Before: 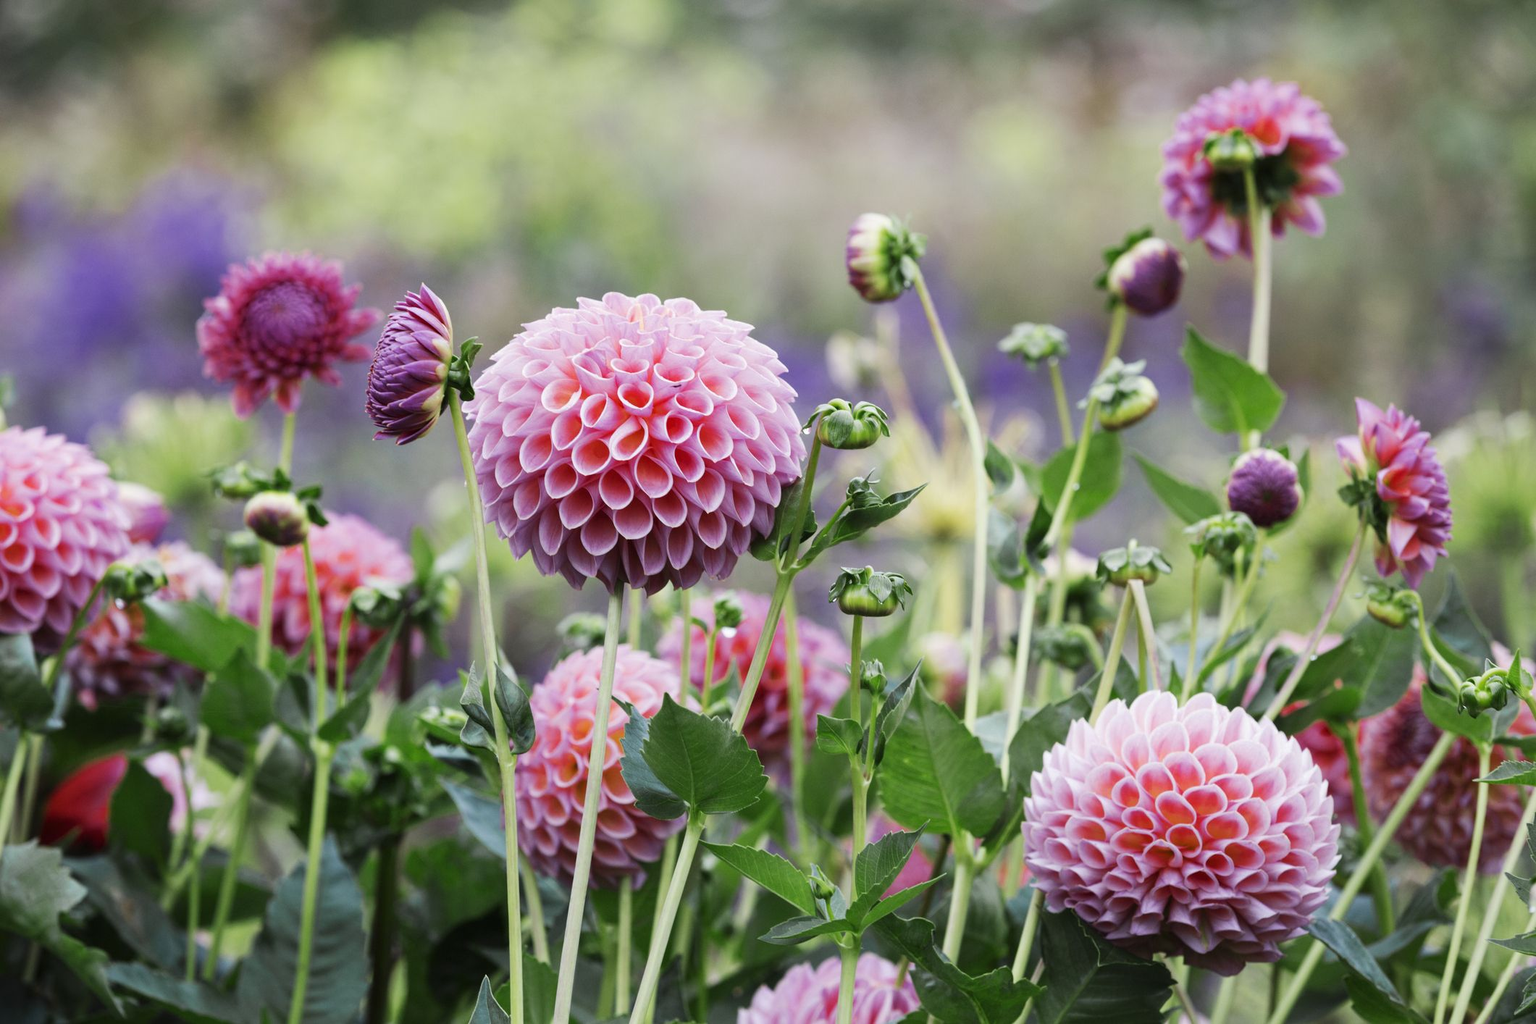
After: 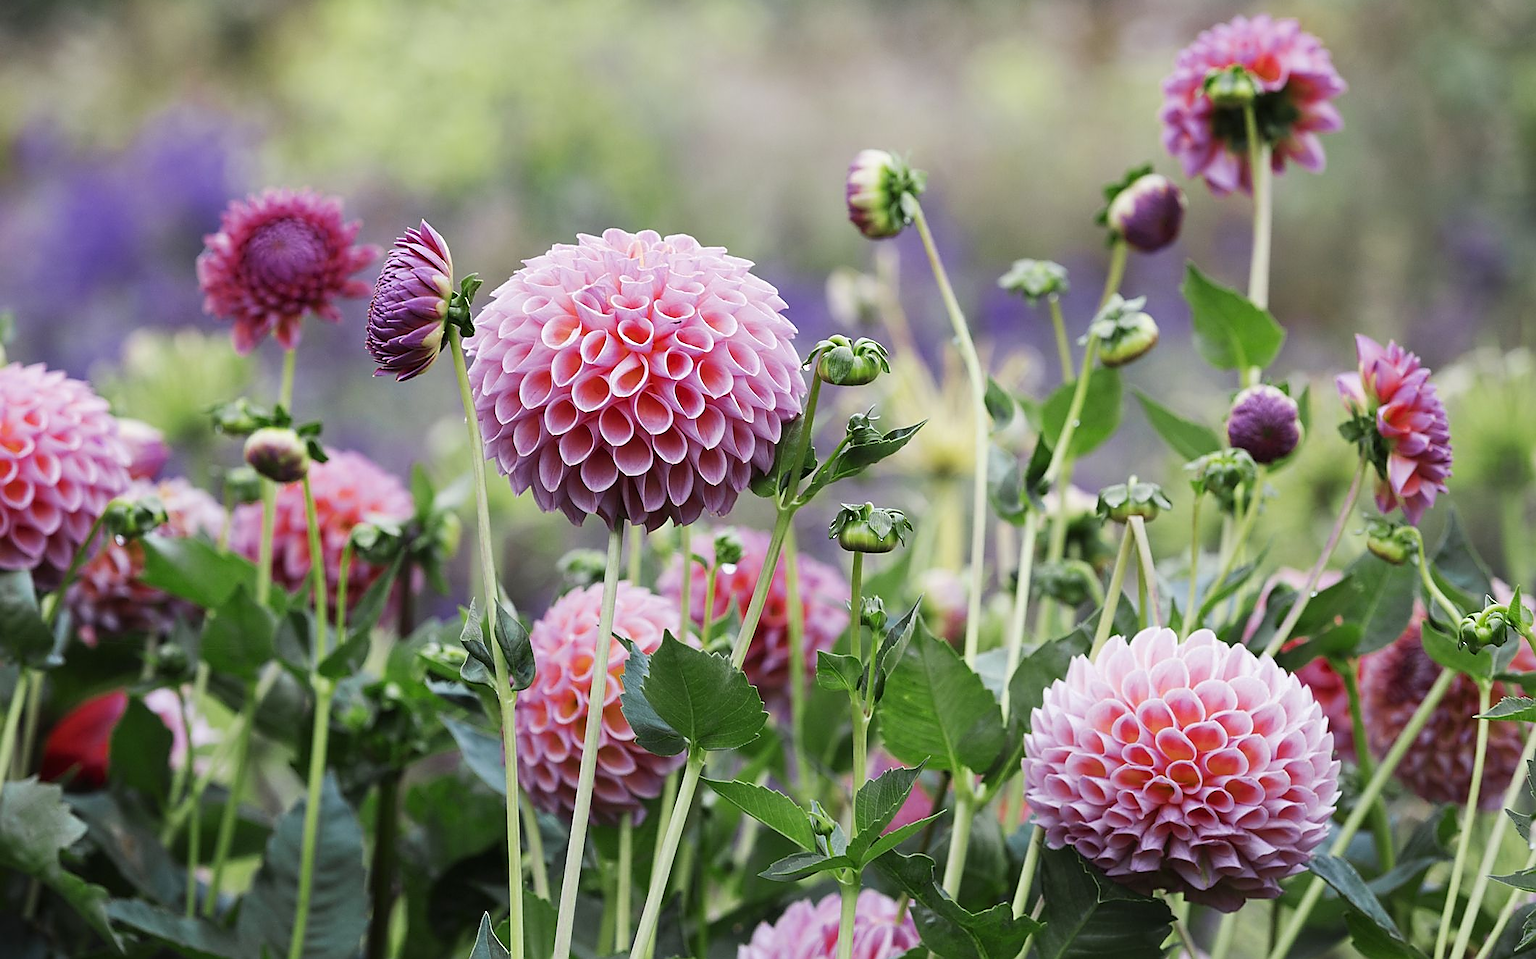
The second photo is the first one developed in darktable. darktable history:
crop and rotate: top 6.25%
sharpen: radius 1.4, amount 1.25, threshold 0.7
